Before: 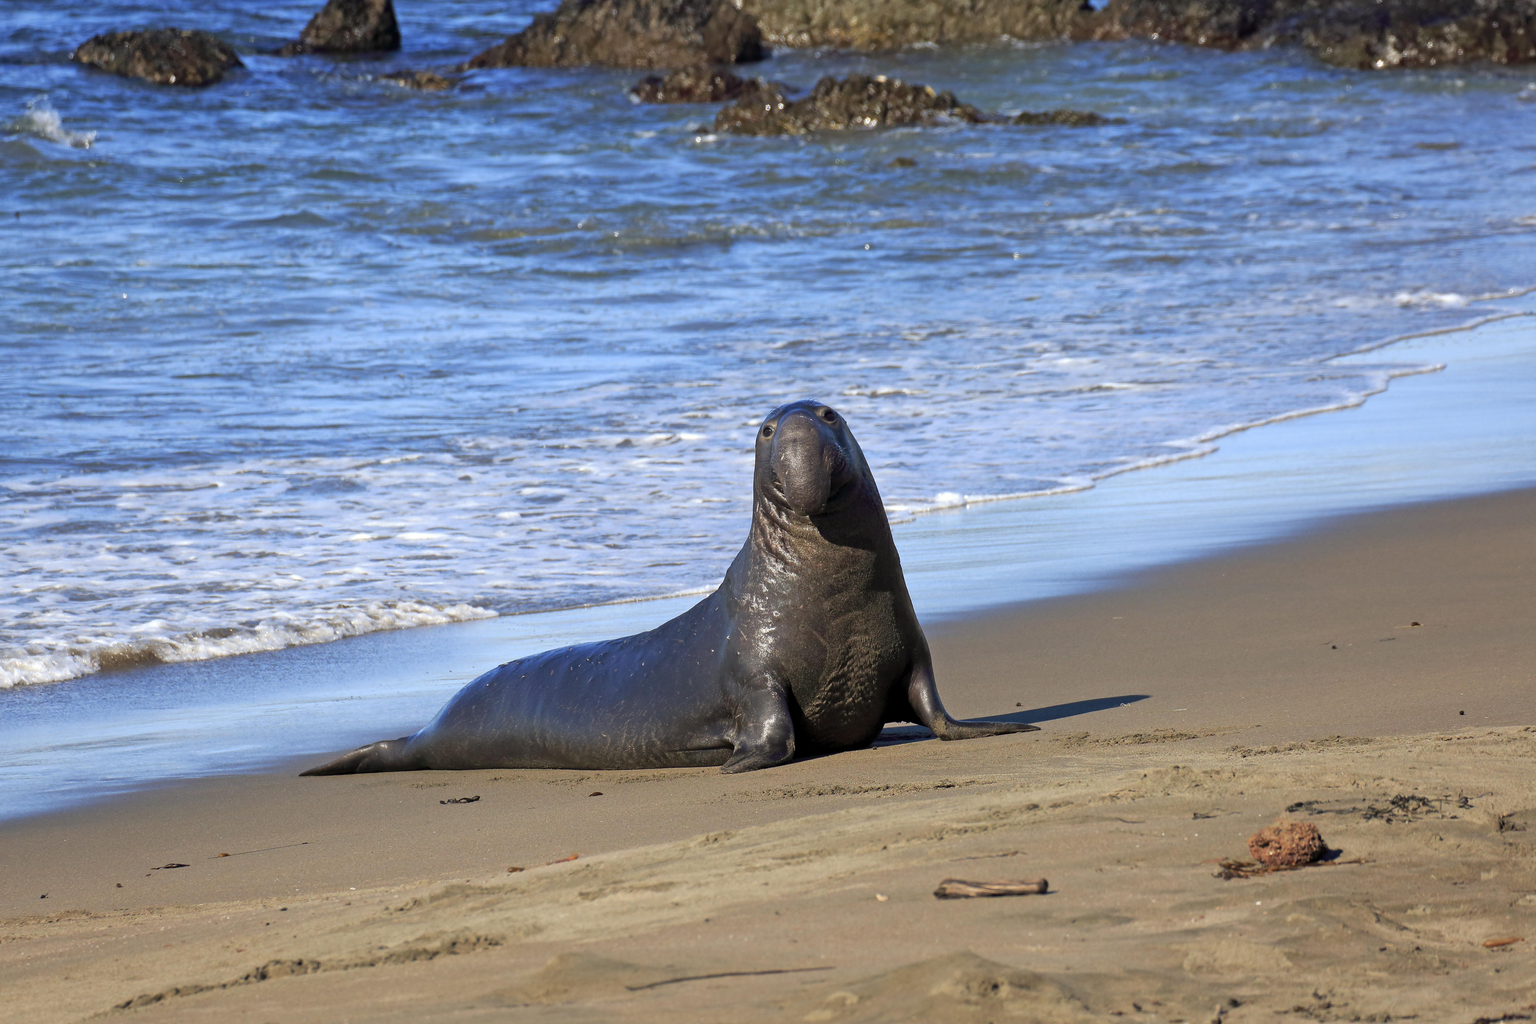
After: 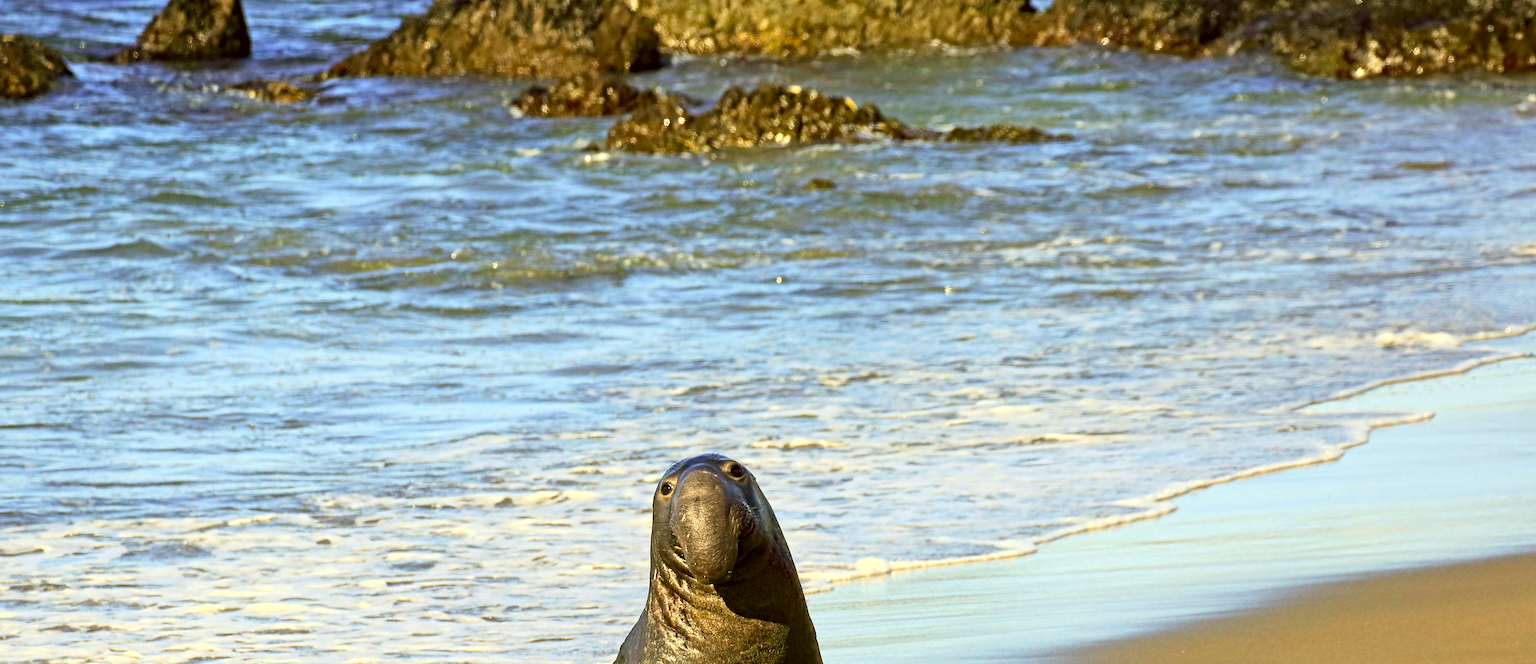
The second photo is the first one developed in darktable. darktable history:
exposure: exposure 0.204 EV, compensate highlight preservation false
contrast equalizer: y [[0.5, 0.501, 0.525, 0.597, 0.58, 0.514], [0.5 ×6], [0.5 ×6], [0 ×6], [0 ×6]]
color correction: highlights a* 0.101, highlights b* 29.55, shadows a* -0.289, shadows b* 21.38
contrast brightness saturation: contrast 0.203, brightness 0.16, saturation 0.228
crop and rotate: left 11.696%, bottom 42.689%
